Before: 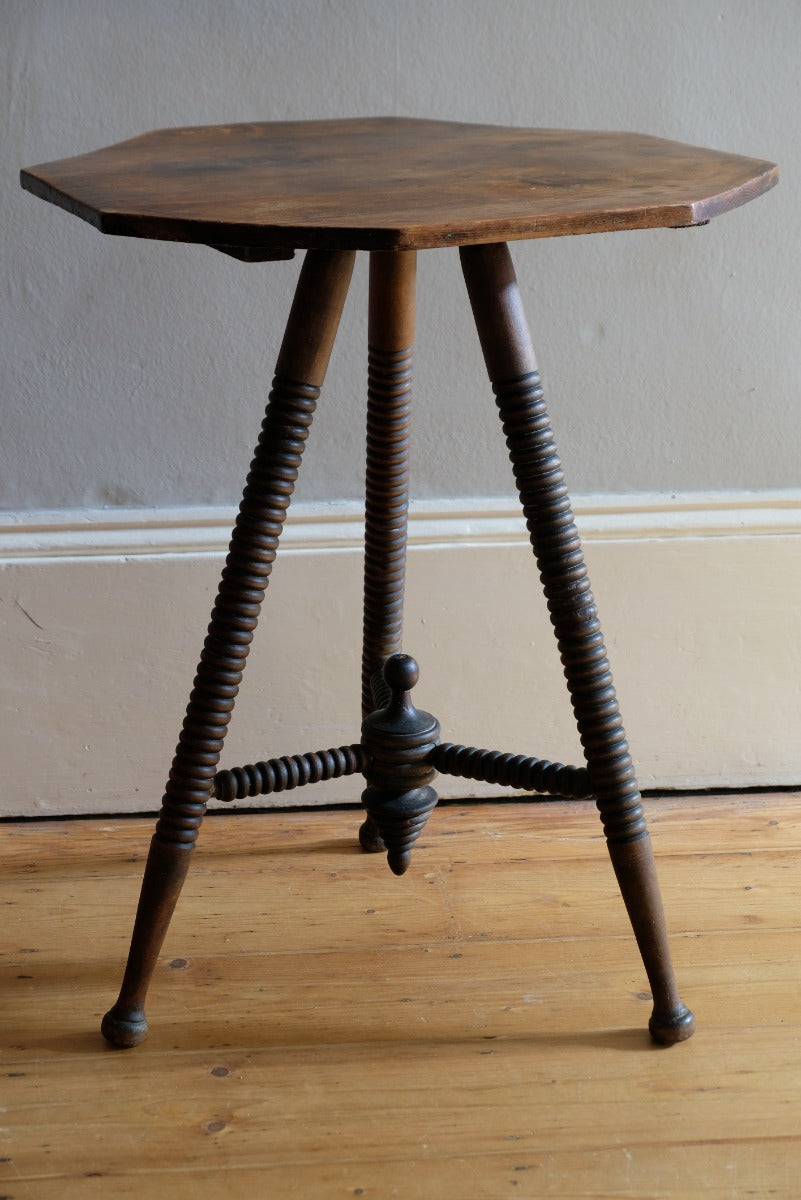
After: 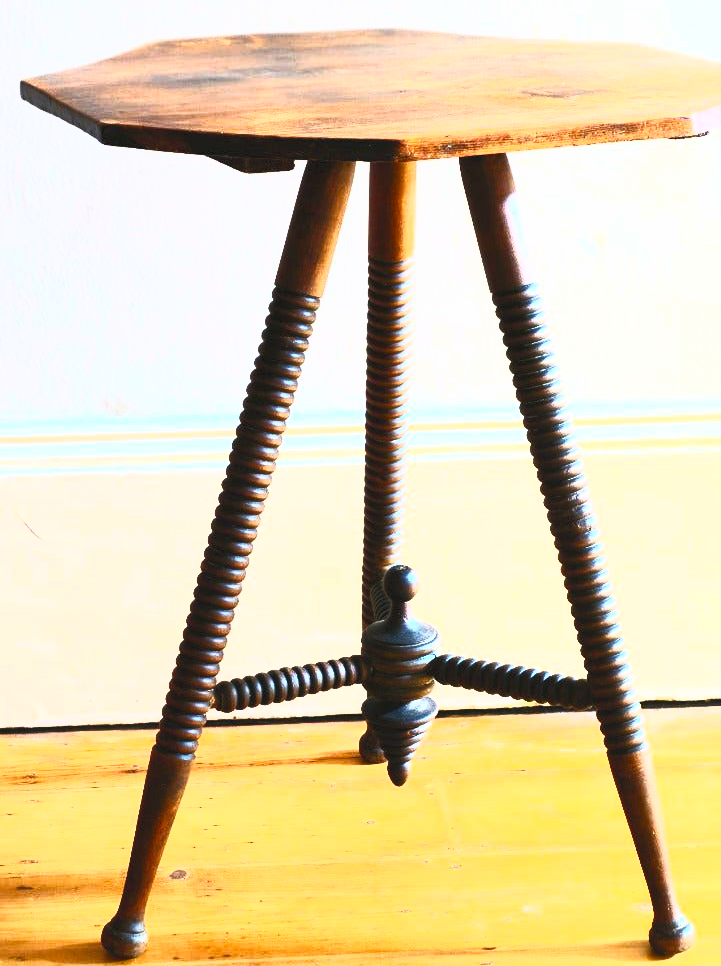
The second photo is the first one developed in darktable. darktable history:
crop: top 7.494%, right 9.882%, bottom 11.981%
exposure: black level correction 0, exposure 0.95 EV, compensate highlight preservation false
contrast brightness saturation: contrast 0.983, brightness 0.995, saturation 0.999
